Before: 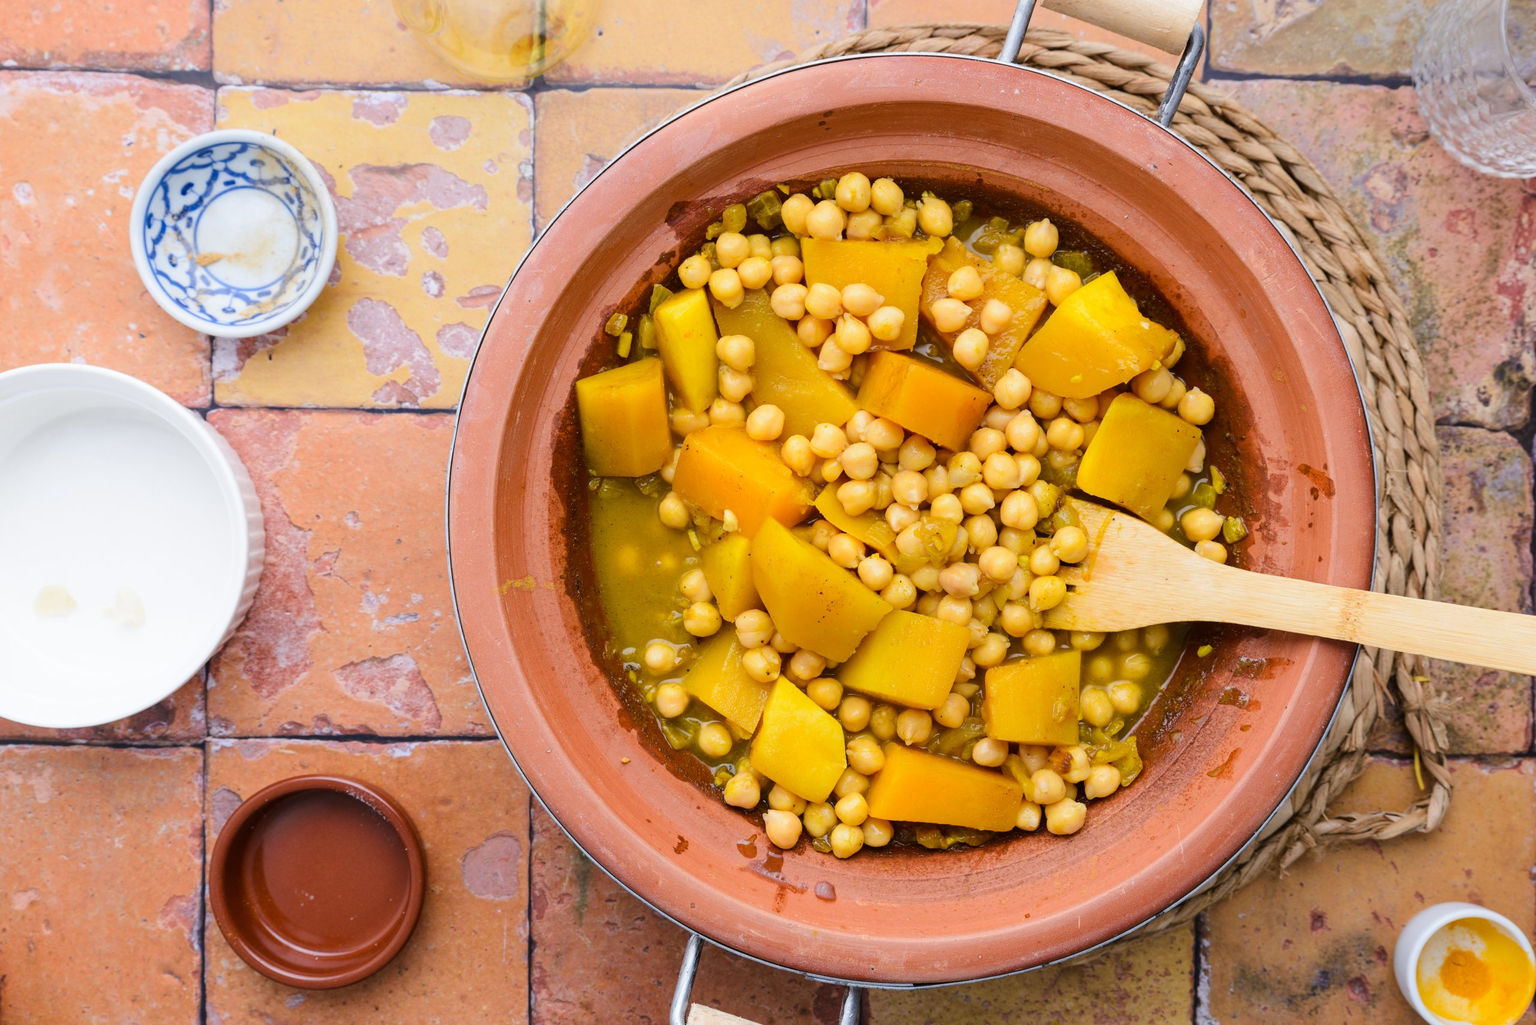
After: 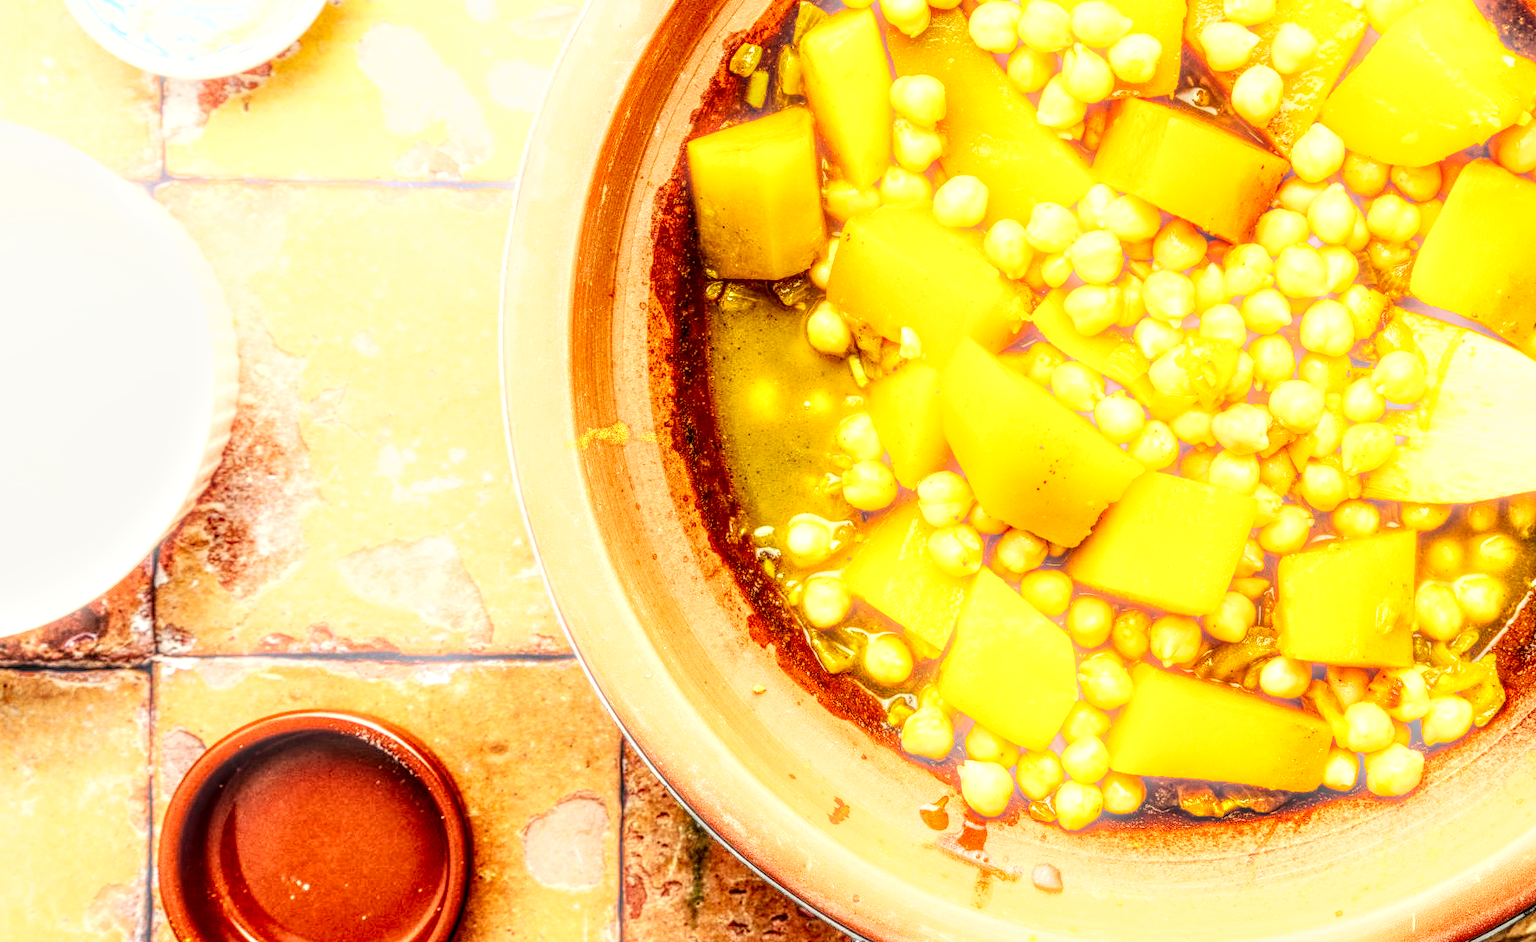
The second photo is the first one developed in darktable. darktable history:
crop: left 6.488%, top 27.668%, right 24.183%, bottom 8.656%
base curve: curves: ch0 [(0, 0) (0.007, 0.004) (0.027, 0.03) (0.046, 0.07) (0.207, 0.54) (0.442, 0.872) (0.673, 0.972) (1, 1)], preserve colors none
bloom: size 5%, threshold 95%, strength 15%
white balance: red 1.08, blue 0.791
local contrast: highlights 0%, shadows 0%, detail 300%, midtone range 0.3
